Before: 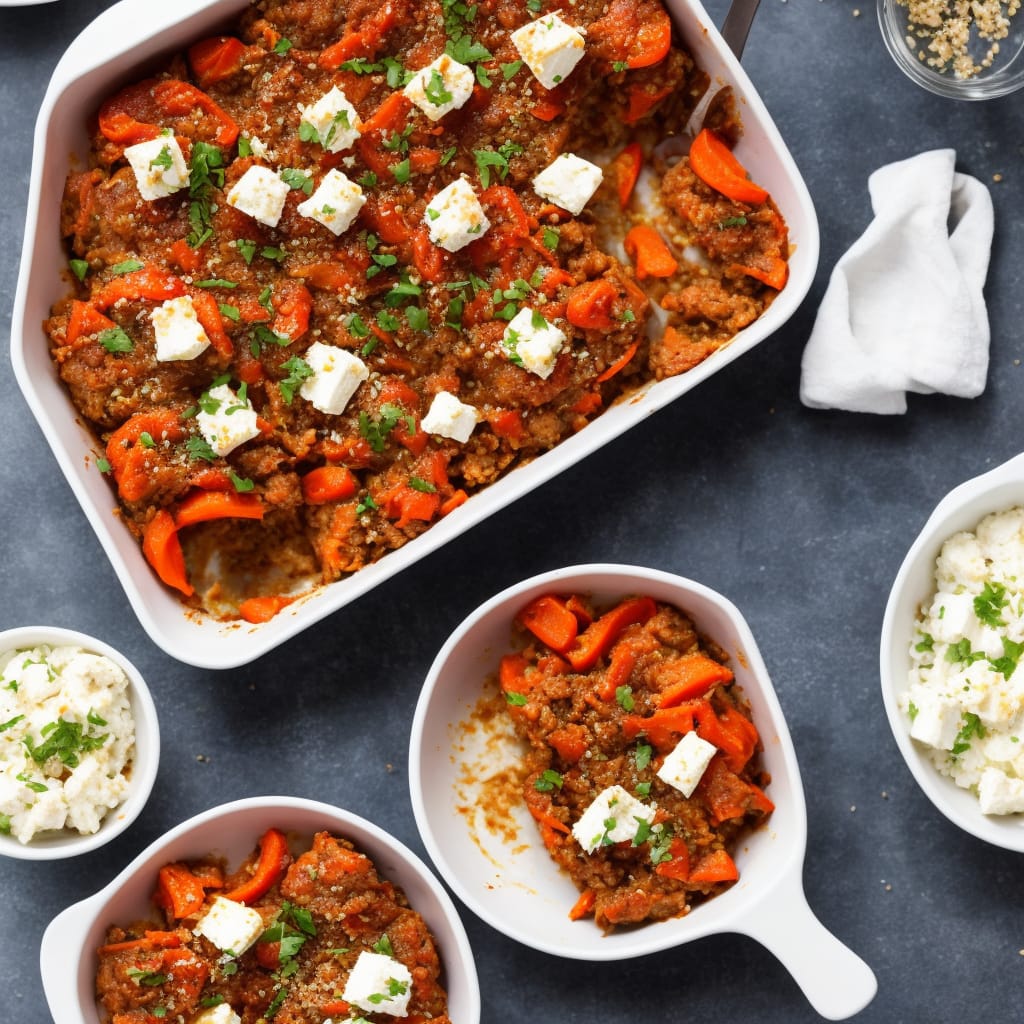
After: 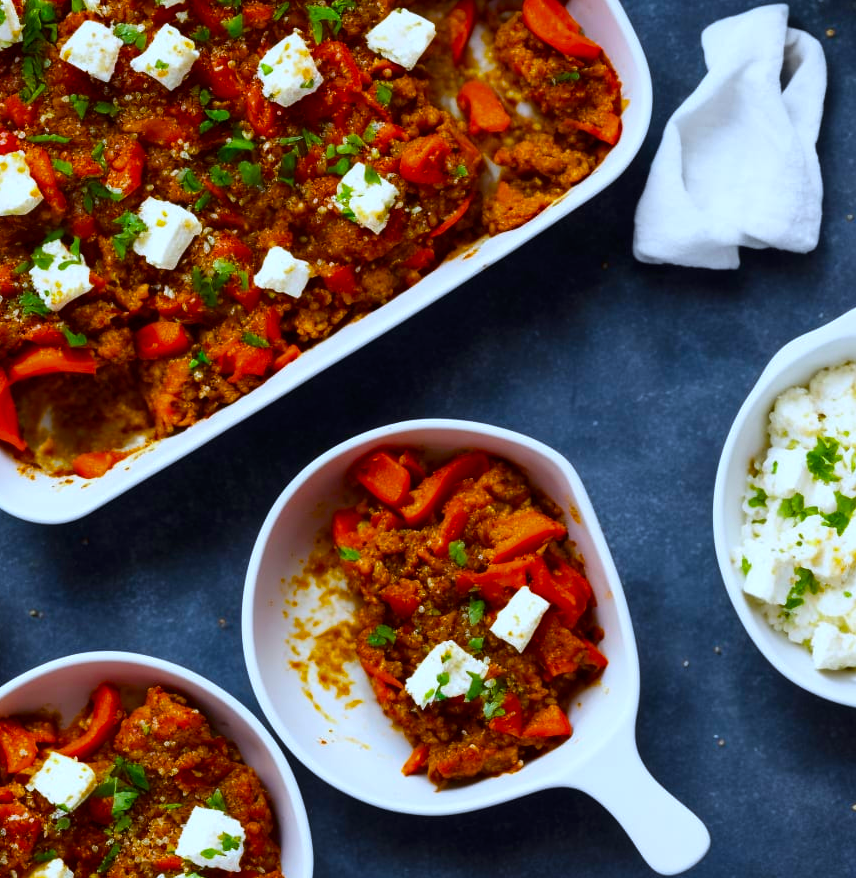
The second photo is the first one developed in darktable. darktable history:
contrast brightness saturation: contrast 0.07, brightness -0.13, saturation 0.06
crop: left 16.315%, top 14.246%
color balance rgb: linear chroma grading › global chroma 15%, perceptual saturation grading › global saturation 30%
white balance: red 0.924, blue 1.095
